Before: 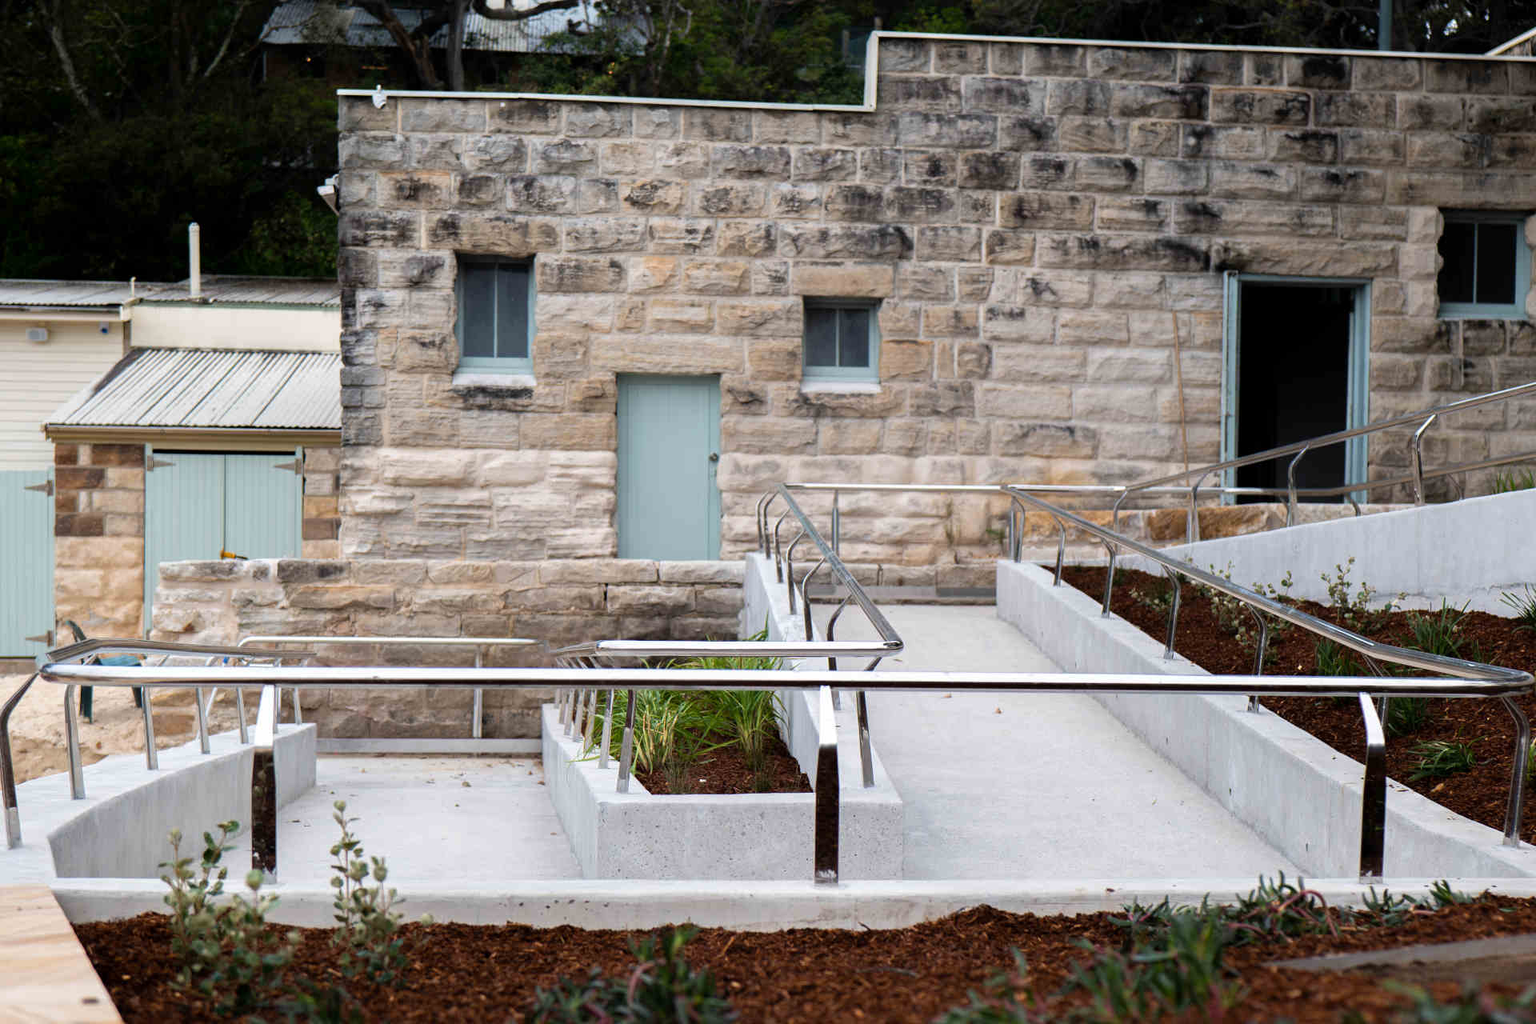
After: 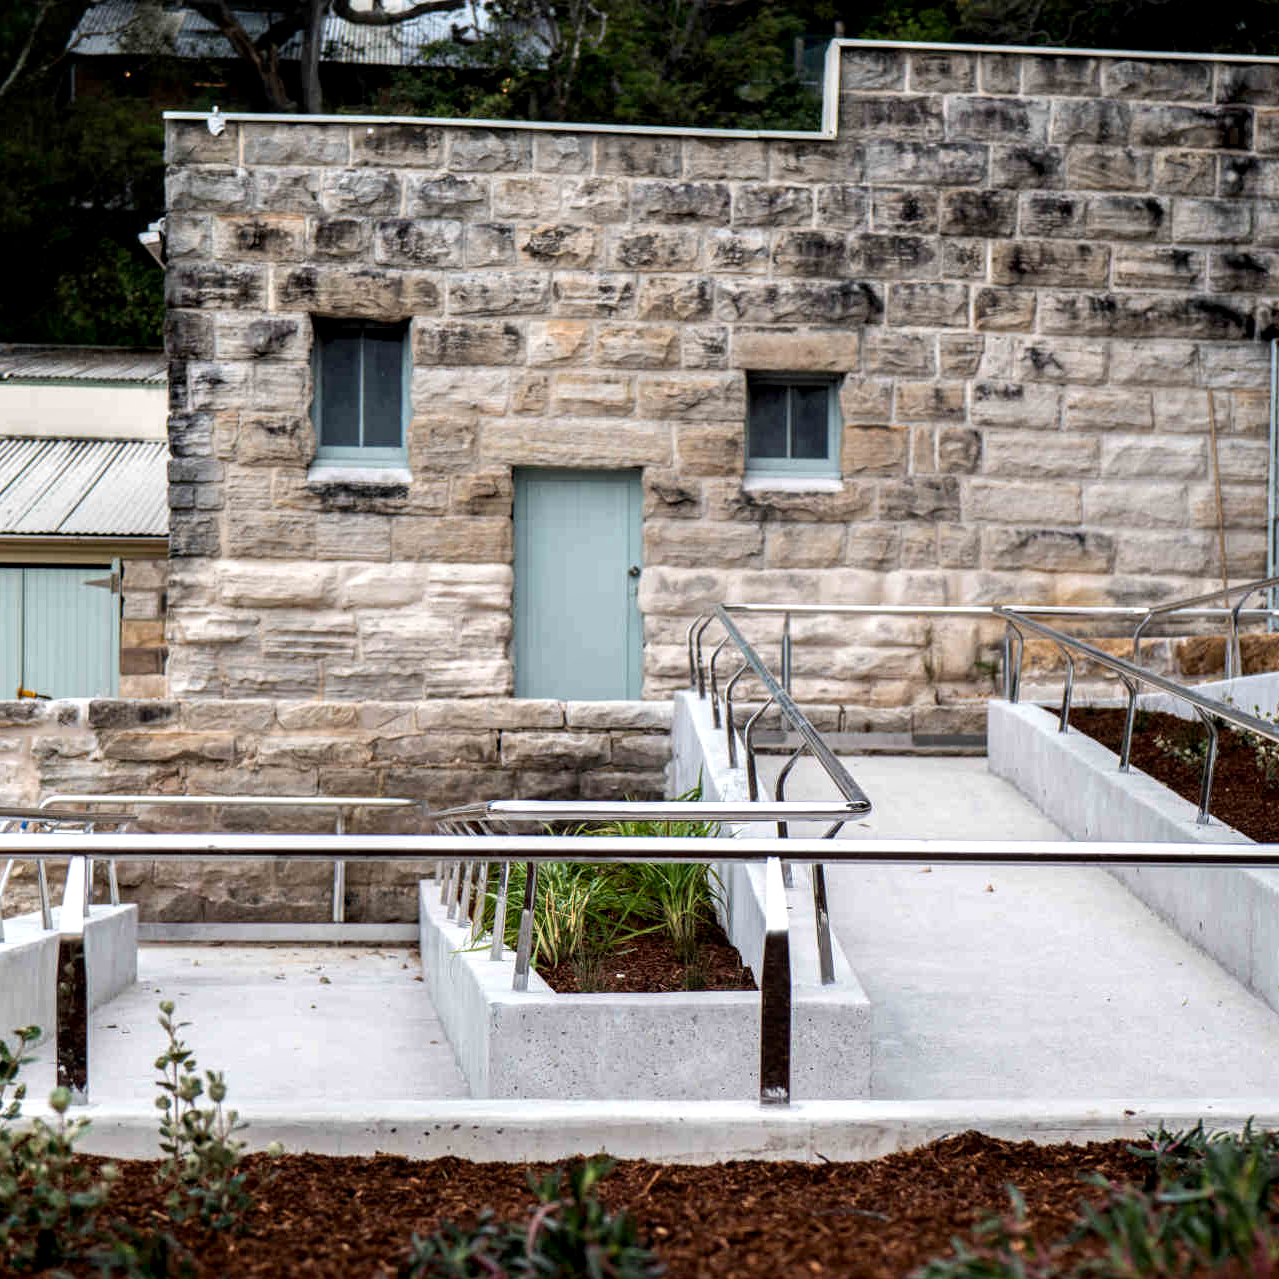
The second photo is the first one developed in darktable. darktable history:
shadows and highlights: shadows -31.24, highlights 30.52
local contrast: detail 150%
crop and rotate: left 13.44%, right 19.9%
